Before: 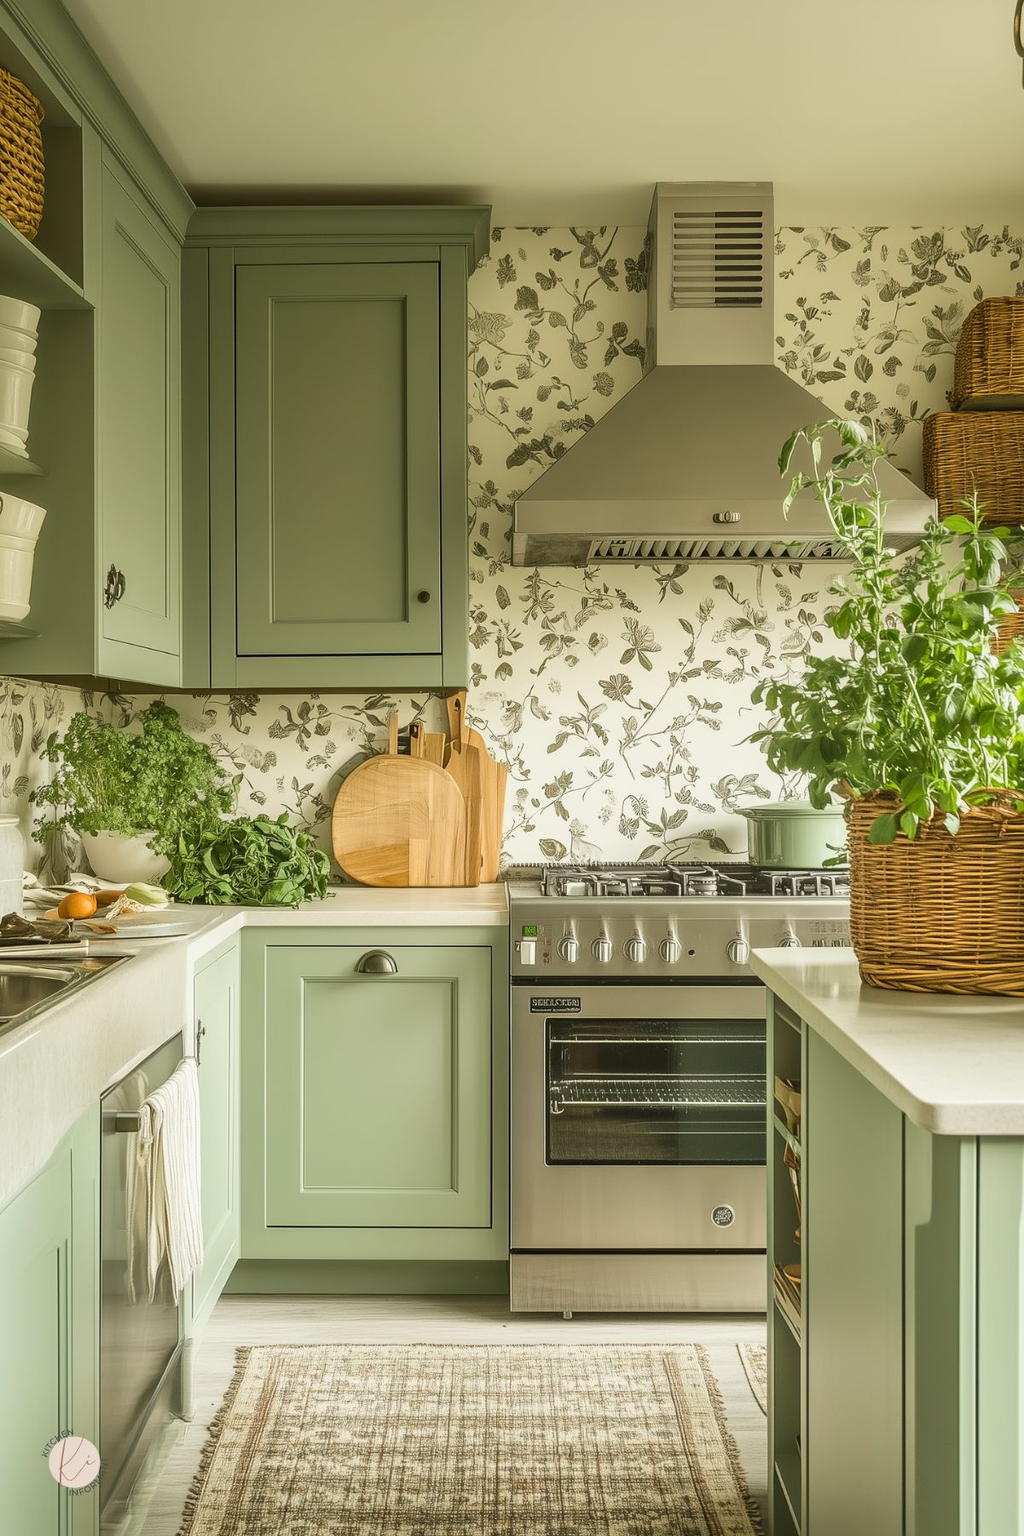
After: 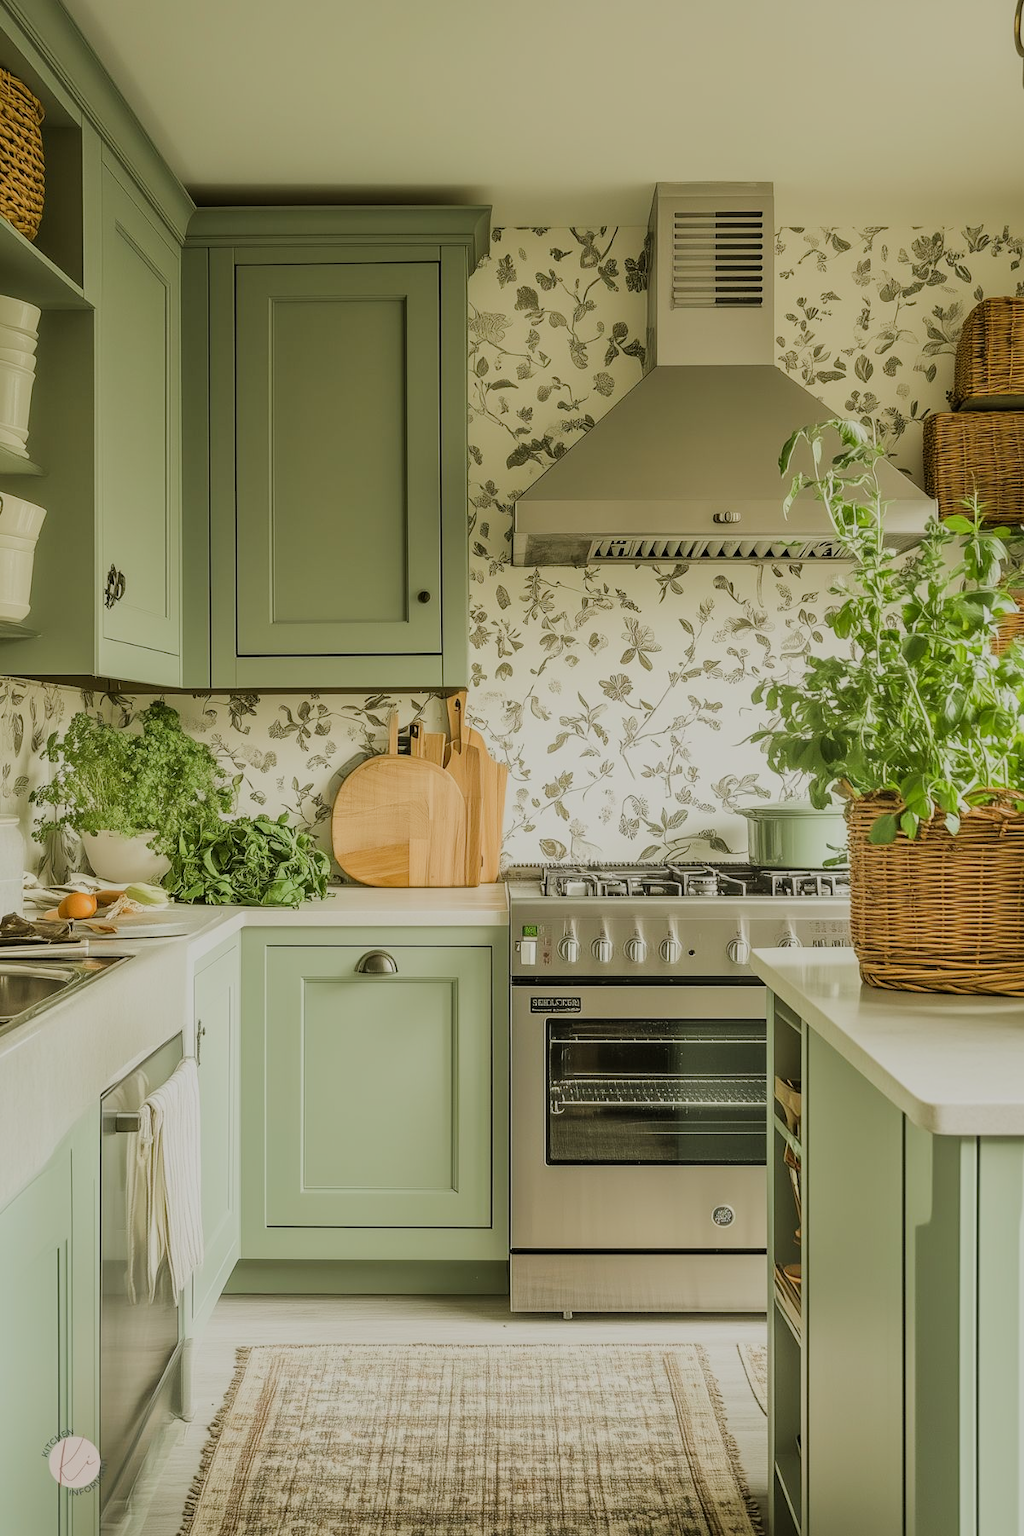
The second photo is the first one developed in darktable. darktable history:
filmic rgb: middle gray luminance 29.95%, black relative exposure -8.9 EV, white relative exposure 6.99 EV, target black luminance 0%, hardness 2.92, latitude 2.59%, contrast 0.961, highlights saturation mix 4.99%, shadows ↔ highlights balance 11.41%
